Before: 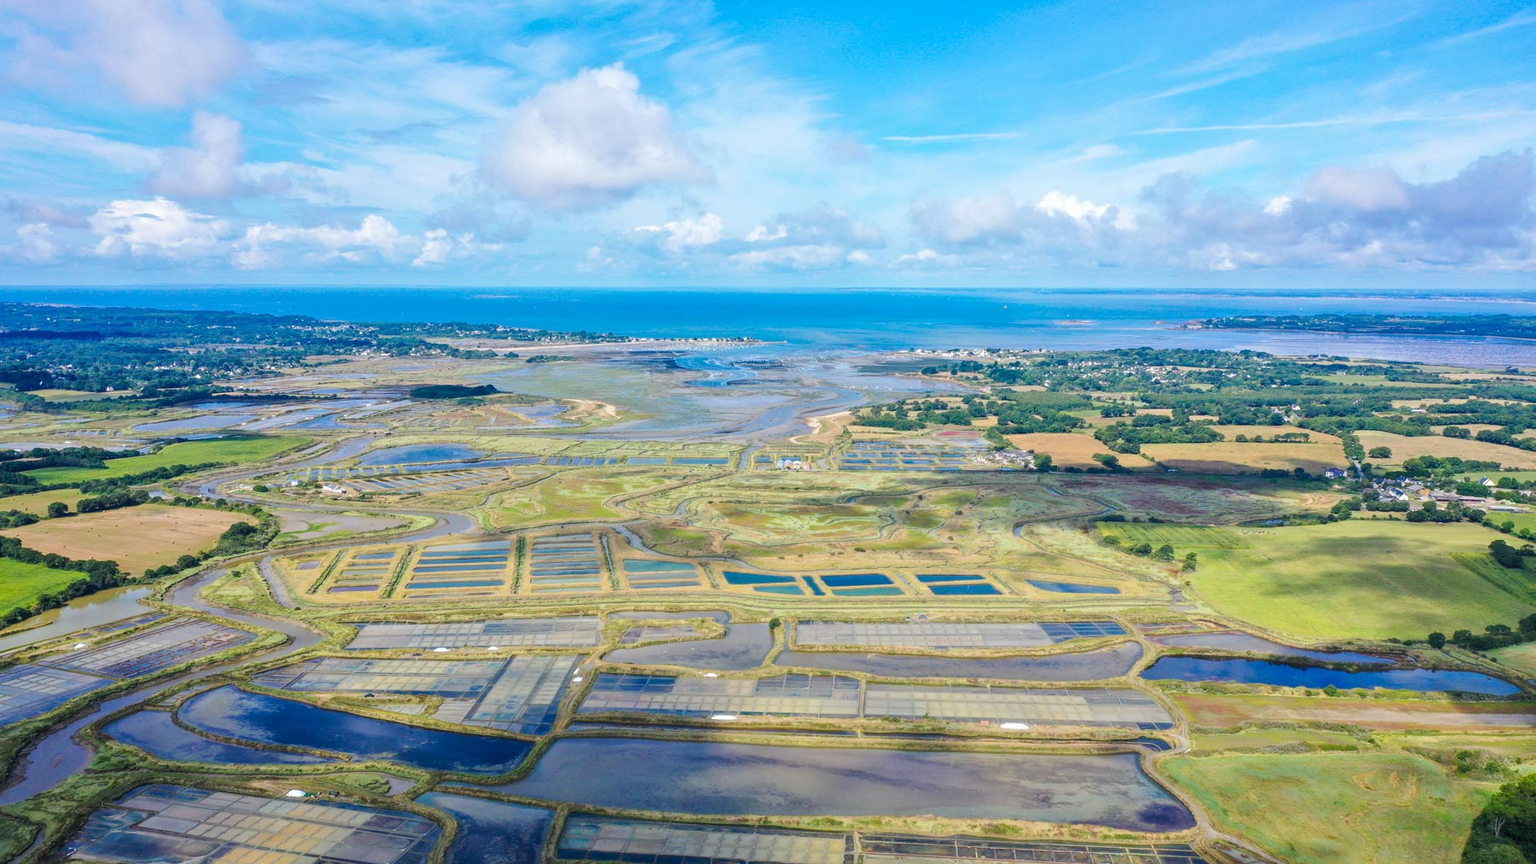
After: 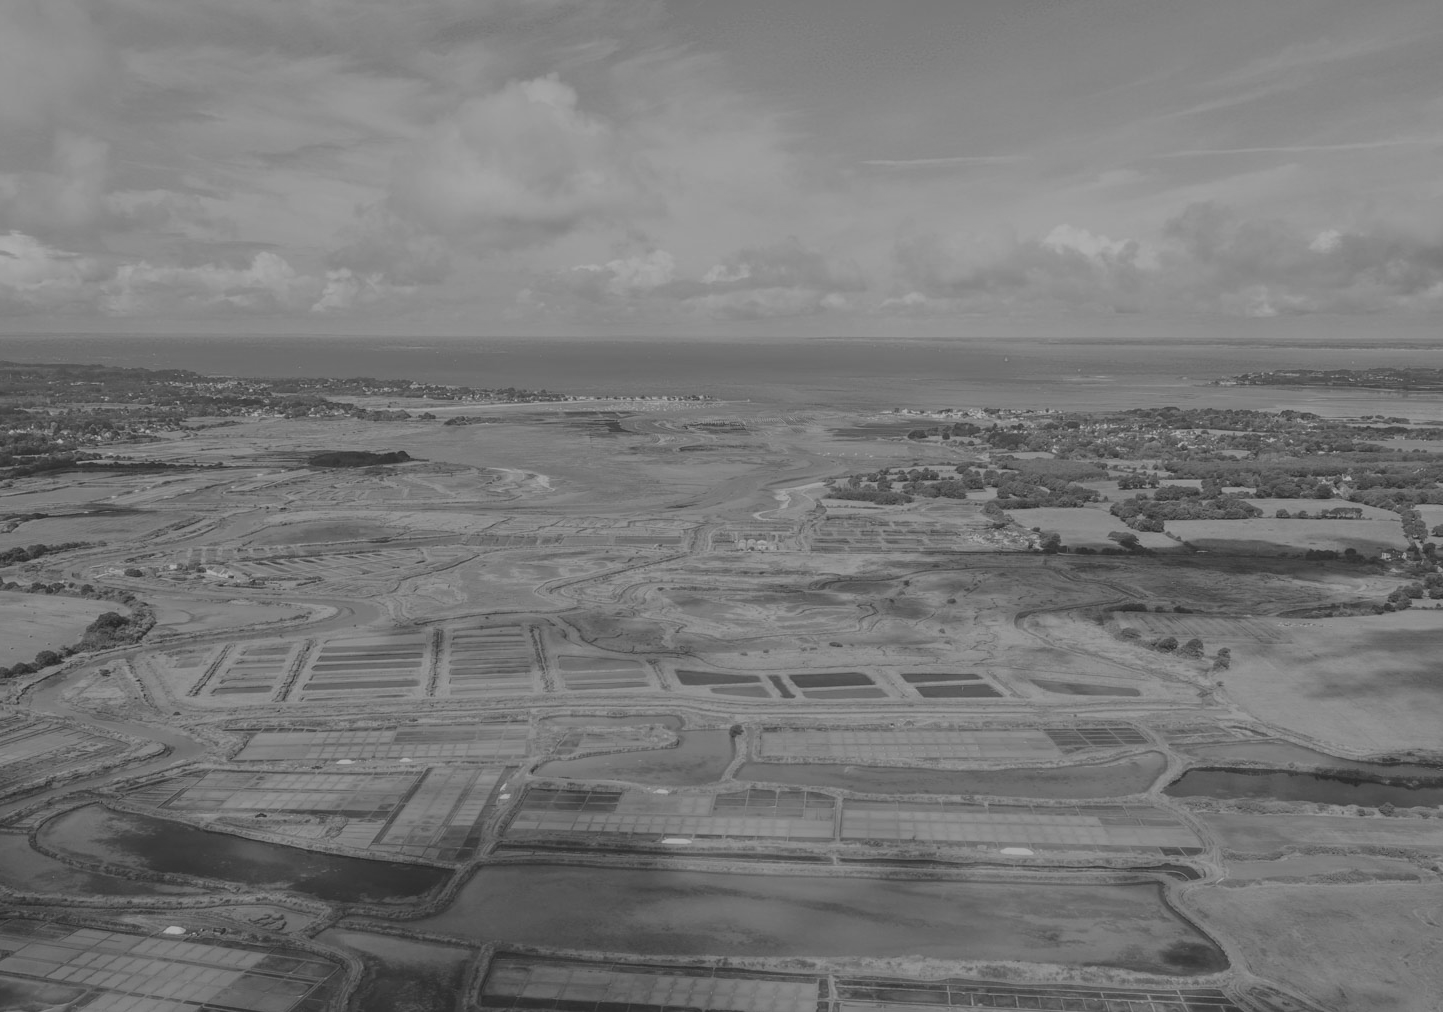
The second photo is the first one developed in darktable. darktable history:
color correction: highlights a* 19.5, highlights b* -11.53, saturation 1.69
colorize: hue 41.44°, saturation 22%, source mix 60%, lightness 10.61%
crop and rotate: left 9.597%, right 10.195%
monochrome: on, module defaults
